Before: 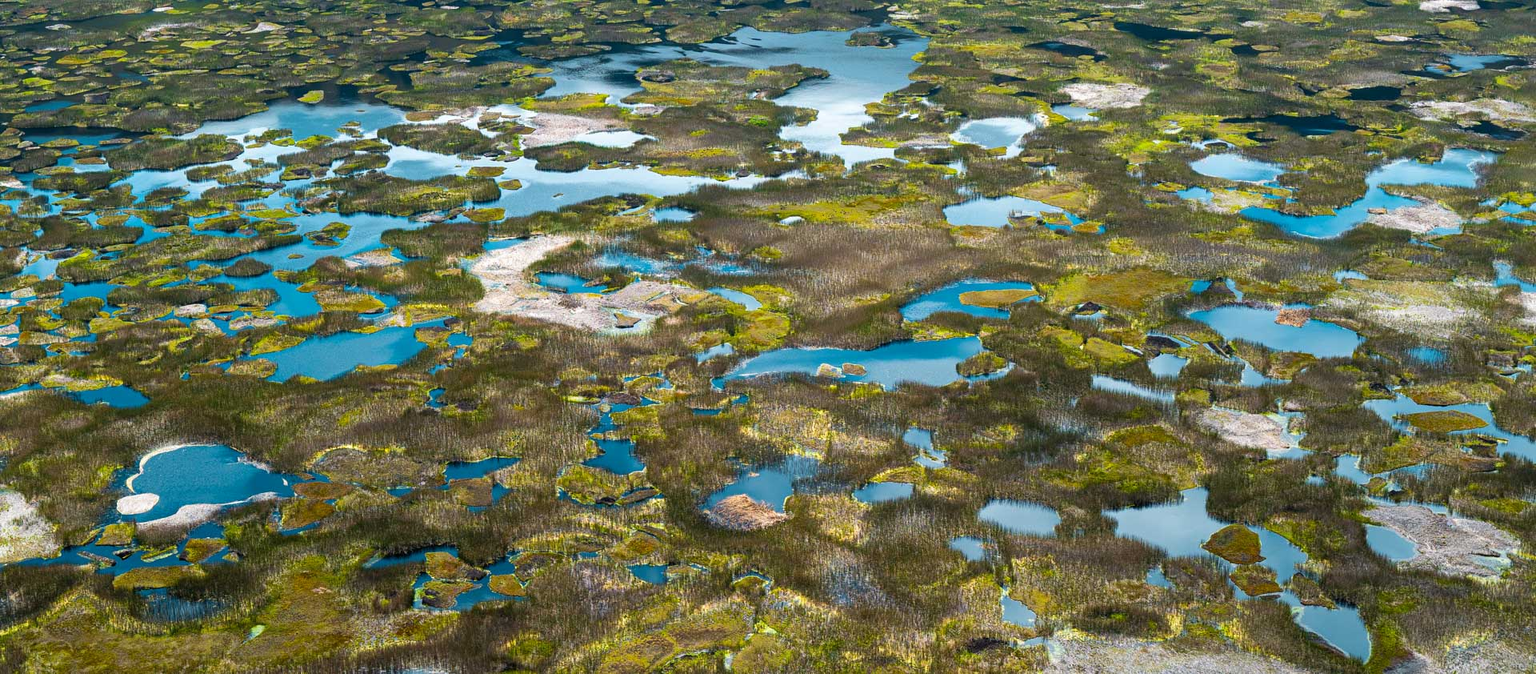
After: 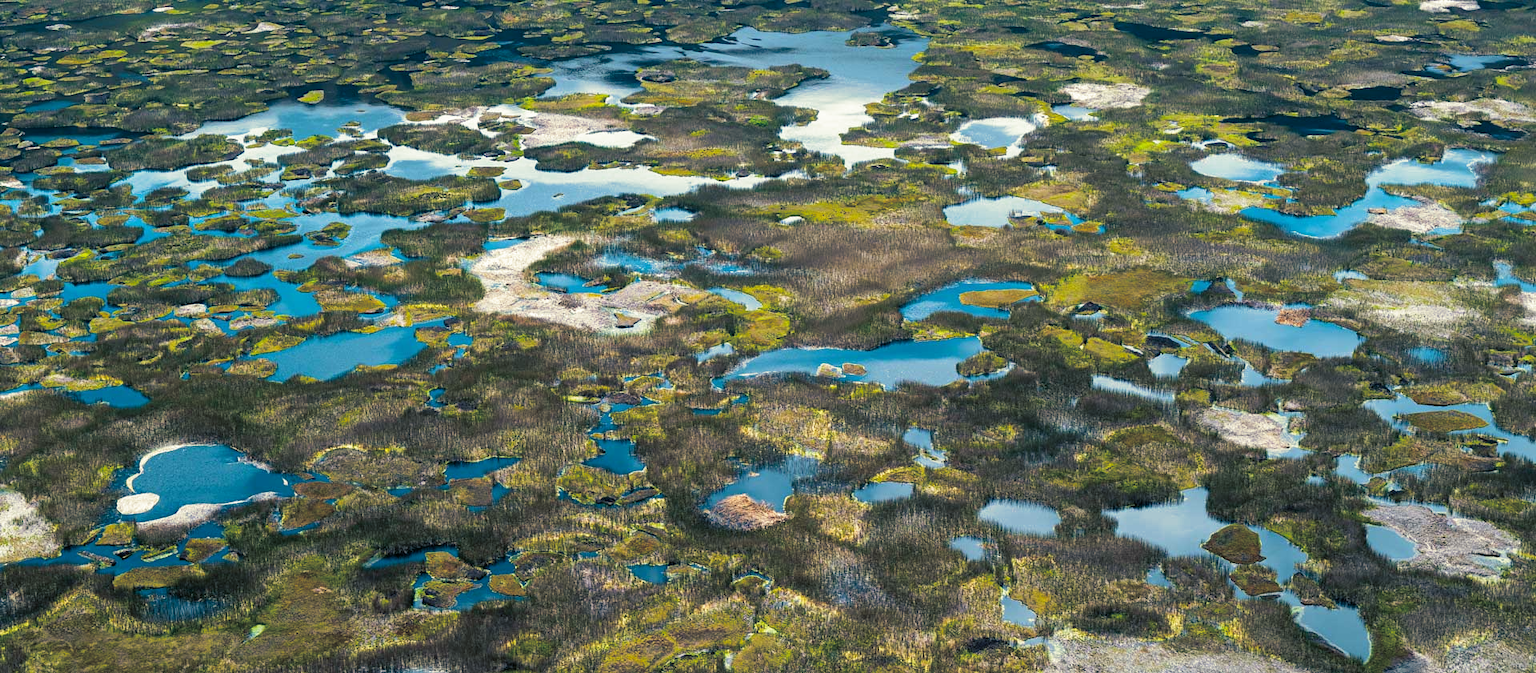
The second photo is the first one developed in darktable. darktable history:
split-toning: shadows › hue 216°, shadows › saturation 1, highlights › hue 57.6°, balance -33.4
